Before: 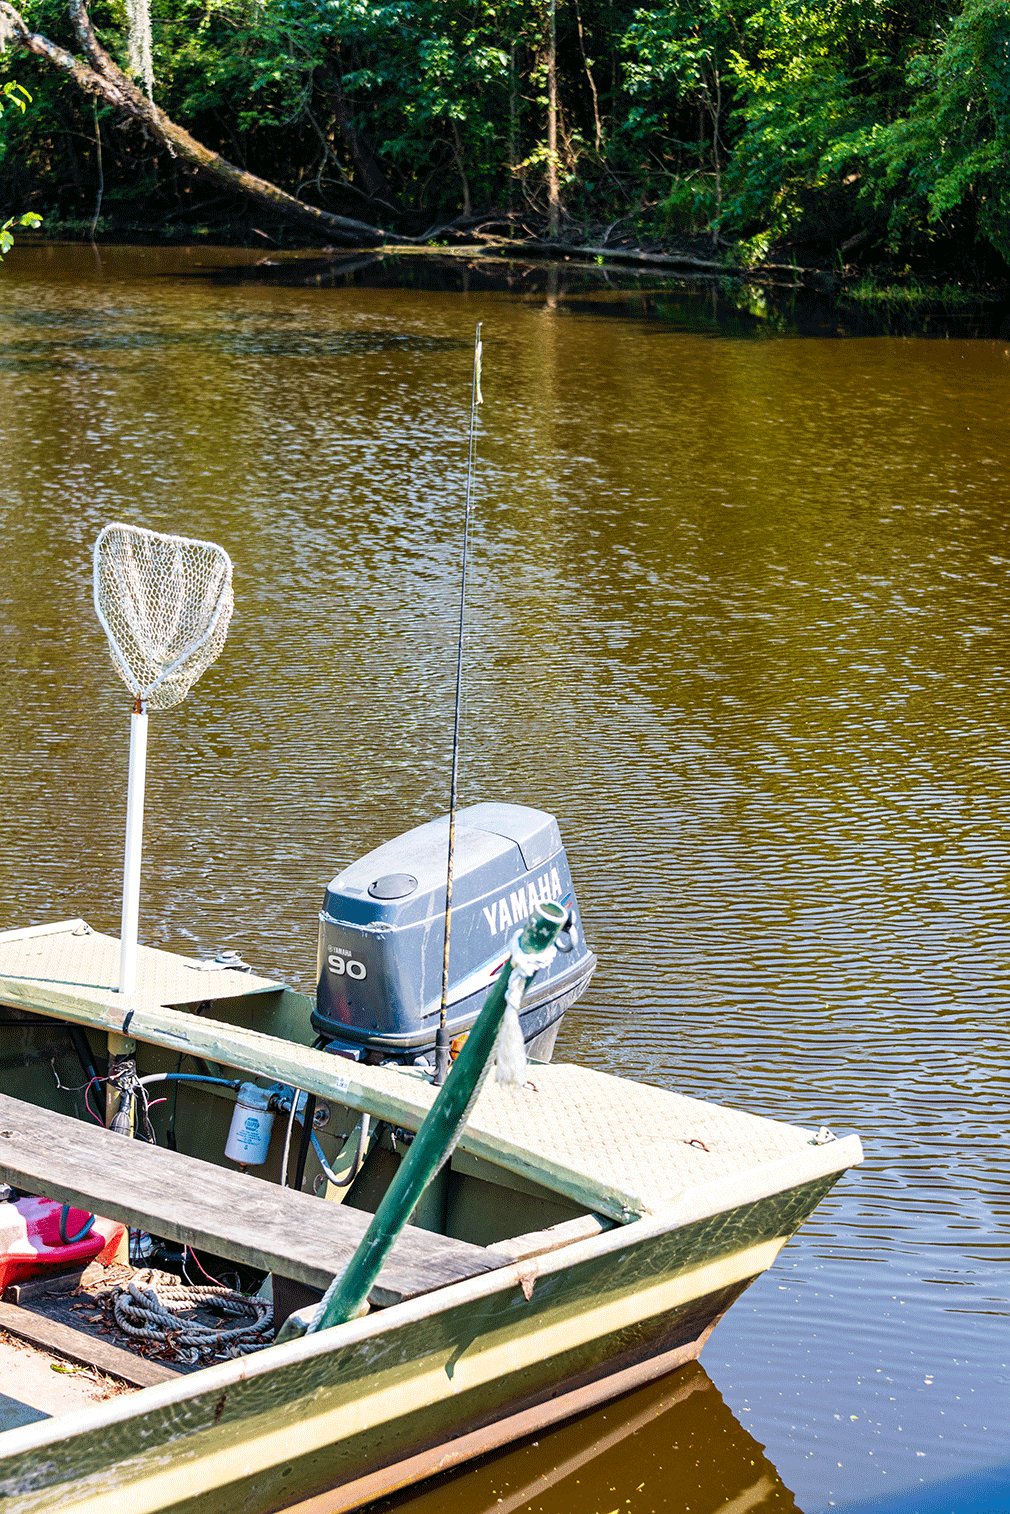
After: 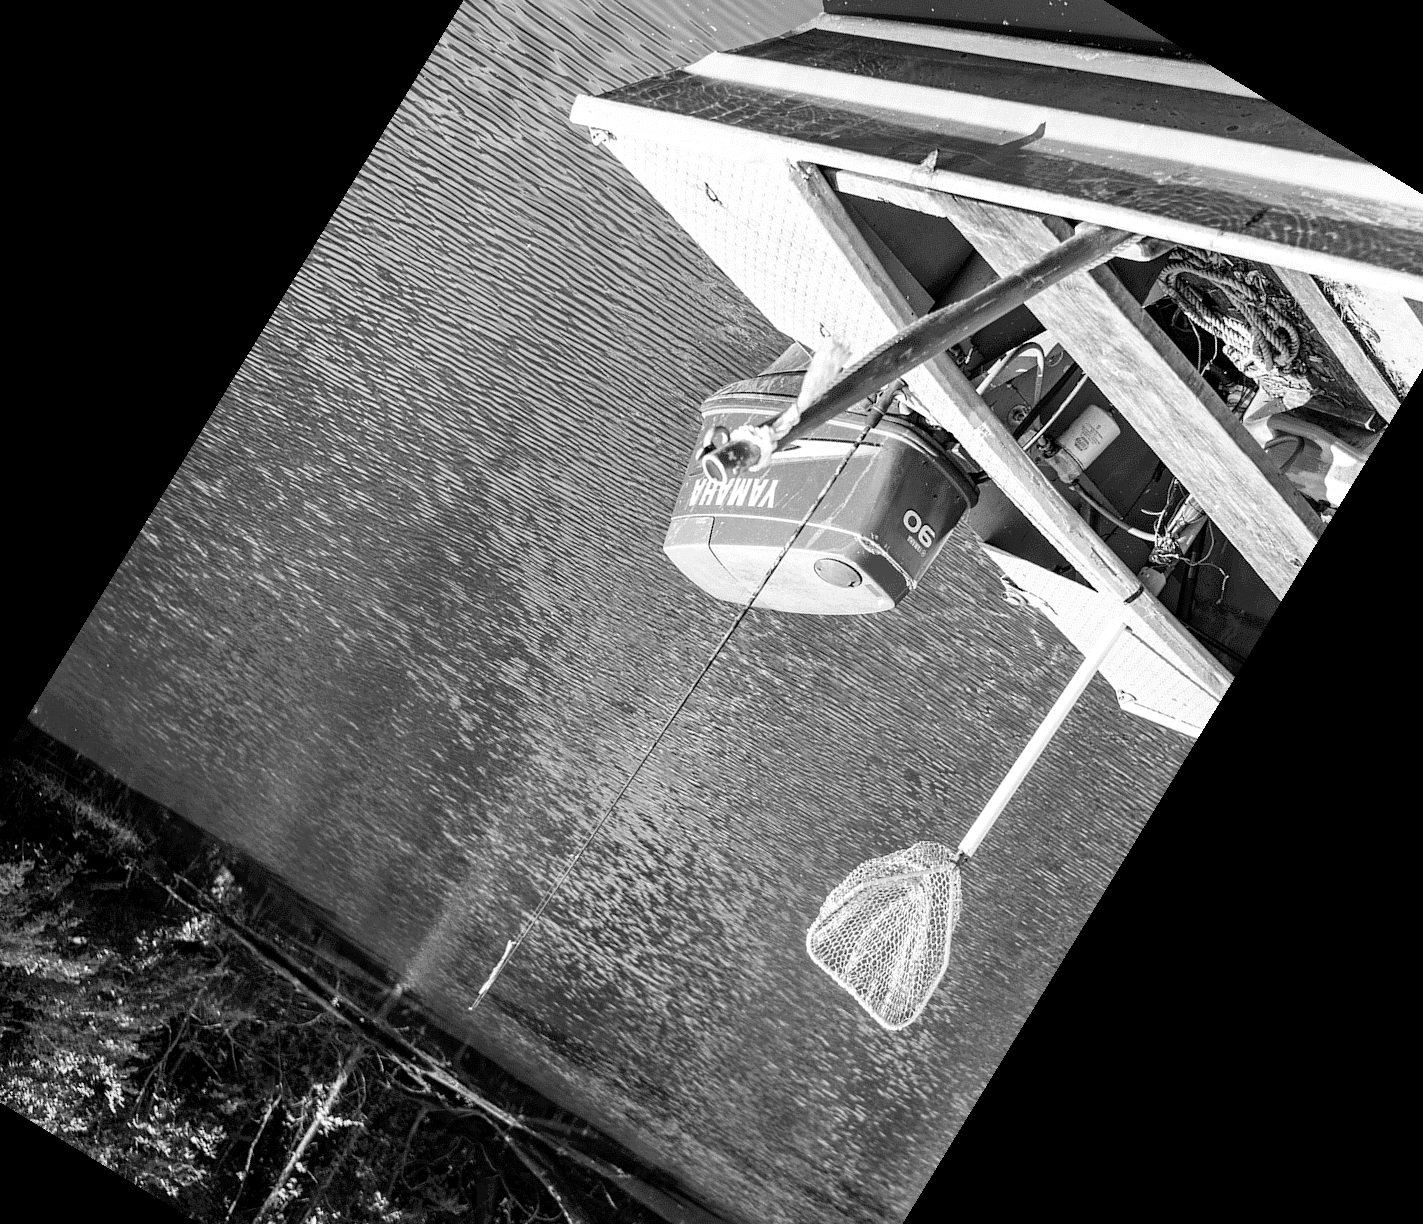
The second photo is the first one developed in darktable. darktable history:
monochrome: on, module defaults
local contrast: highlights 100%, shadows 100%, detail 120%, midtone range 0.2
crop and rotate: angle 148.68°, left 9.111%, top 15.603%, right 4.588%, bottom 17.041%
